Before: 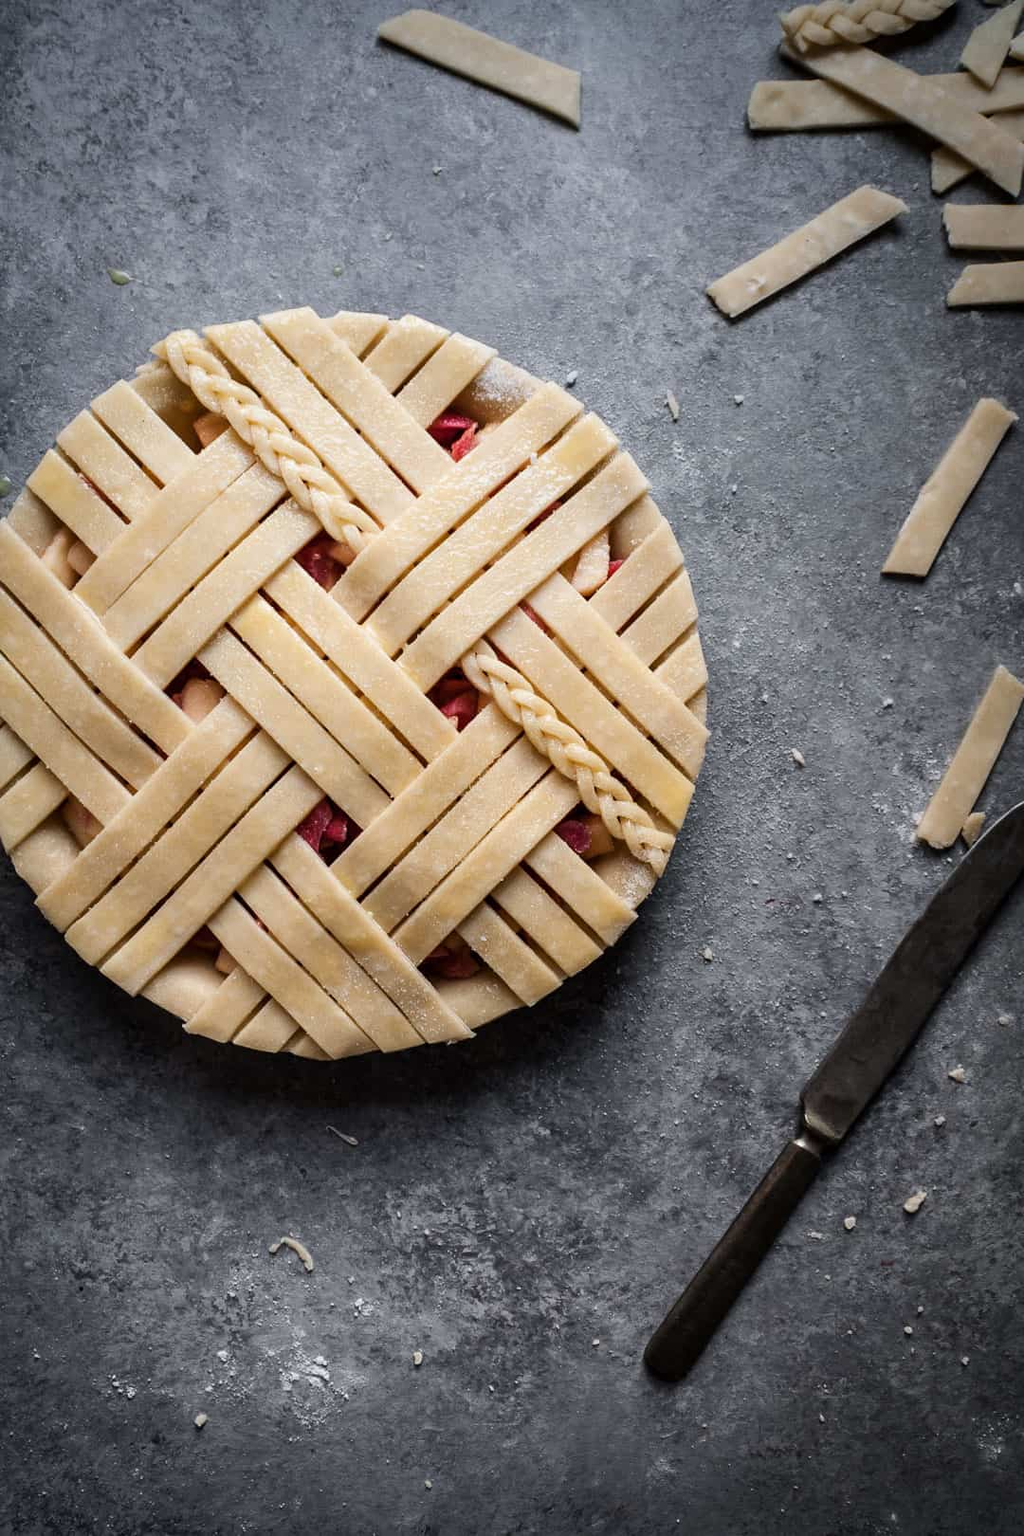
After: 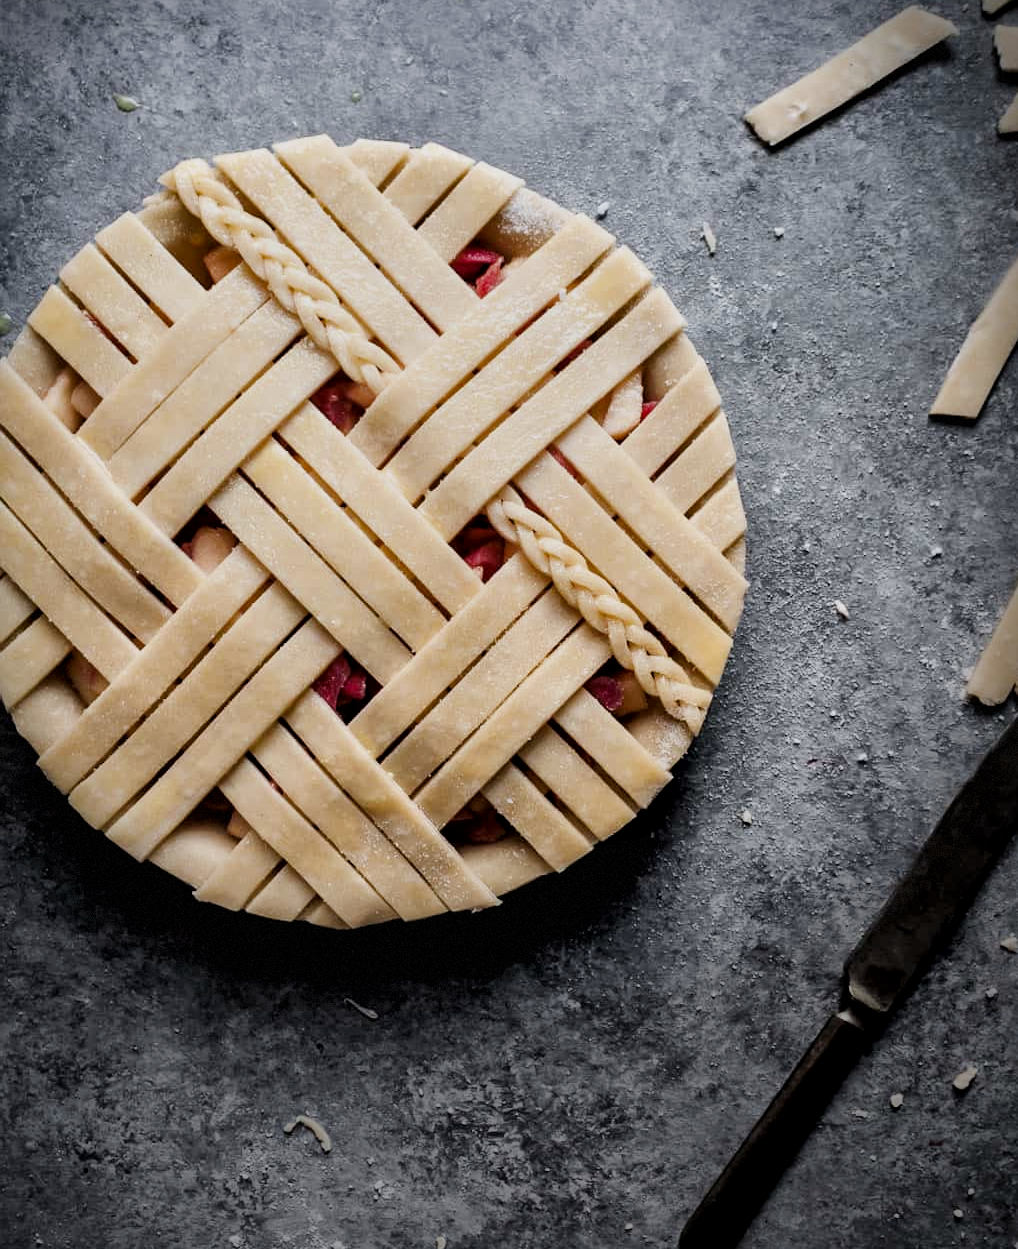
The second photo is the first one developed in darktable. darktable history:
crop and rotate: angle 0.03°, top 11.643%, right 5.651%, bottom 11.189%
exposure: exposure 0.207 EV, compensate highlight preservation false
local contrast: mode bilateral grid, contrast 20, coarseness 50, detail 171%, midtone range 0.2
vignetting: fall-off start 68.33%, fall-off radius 30%, saturation 0.042, center (-0.066, -0.311), width/height ratio 0.992, shape 0.85, dithering 8-bit output
filmic rgb: black relative exposure -7.15 EV, white relative exposure 5.36 EV, hardness 3.02
